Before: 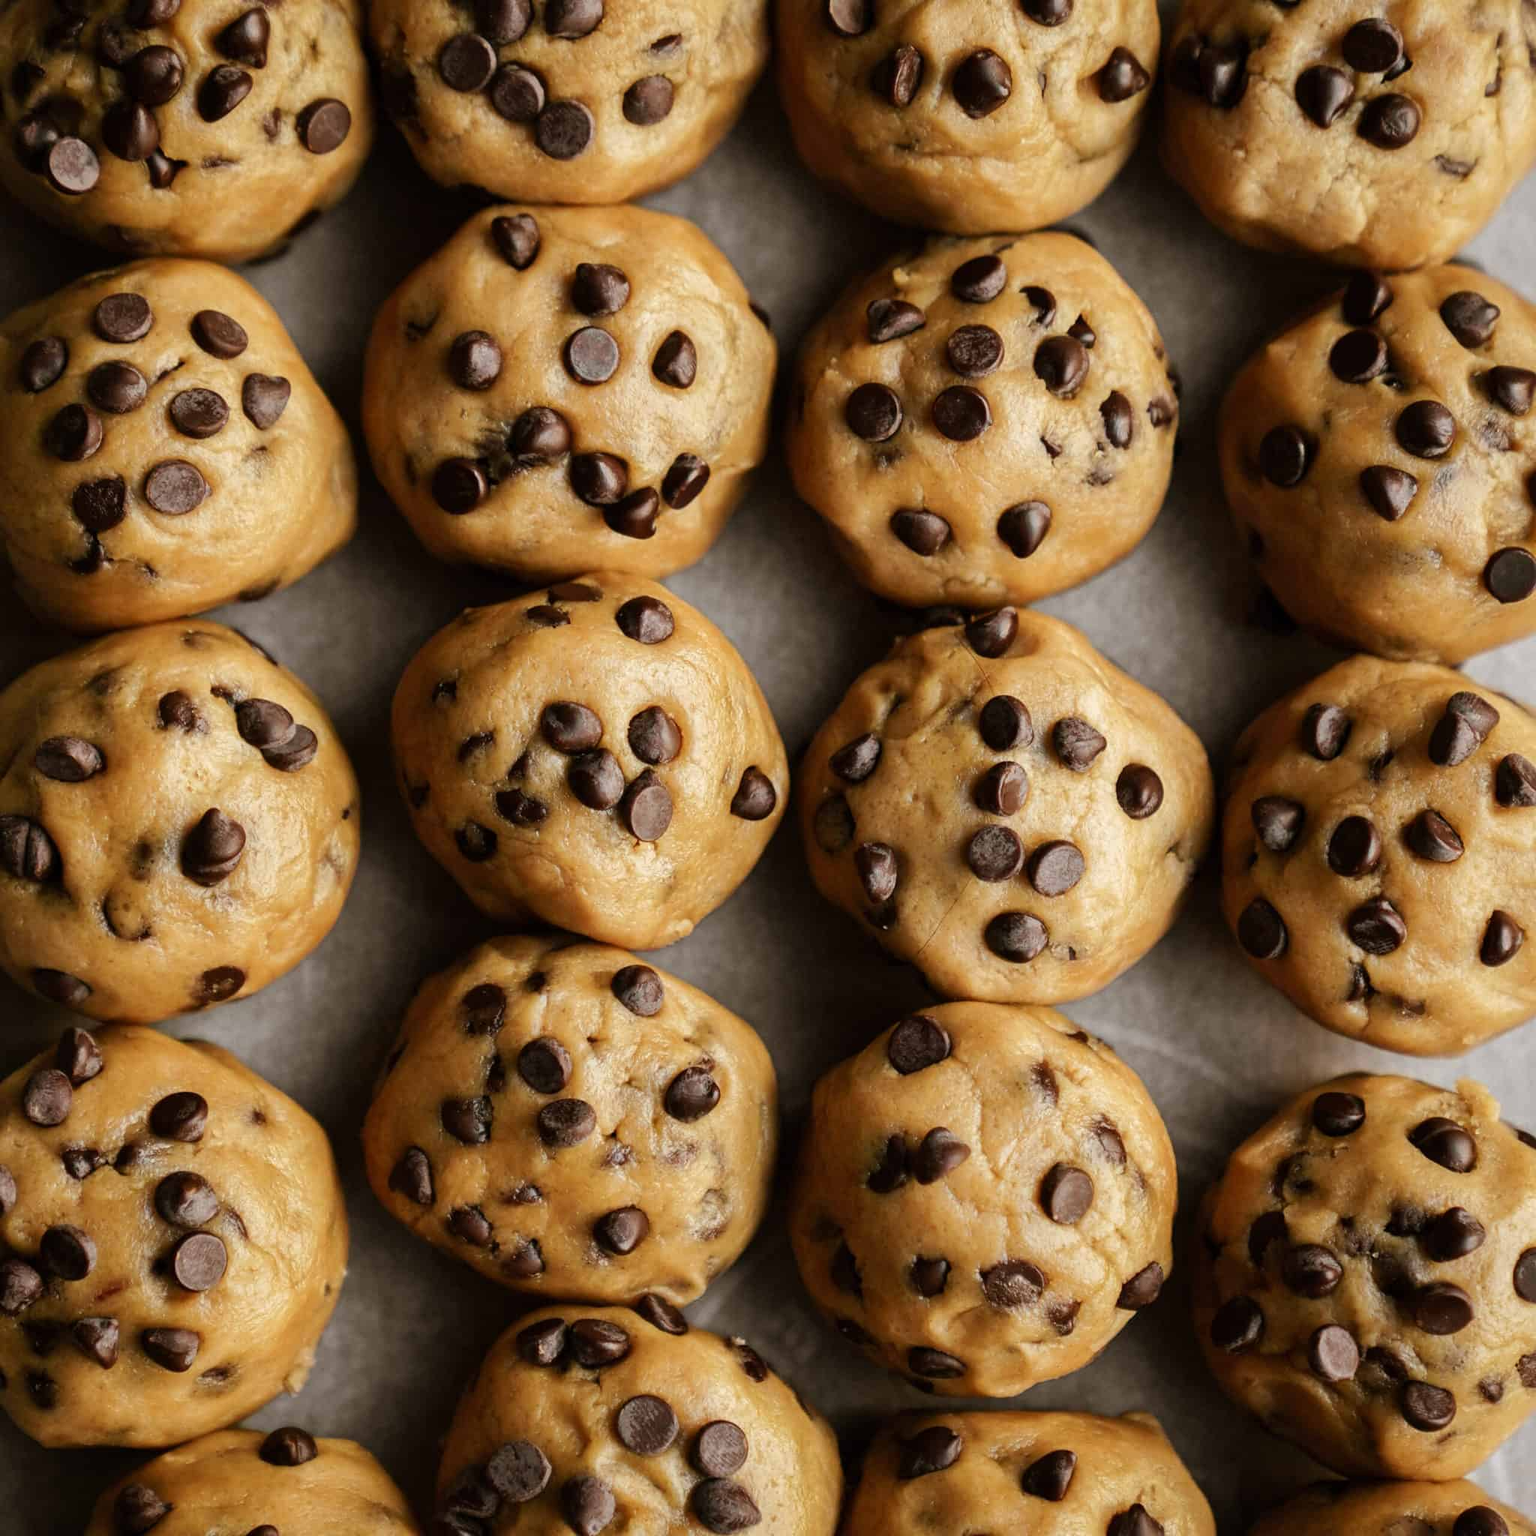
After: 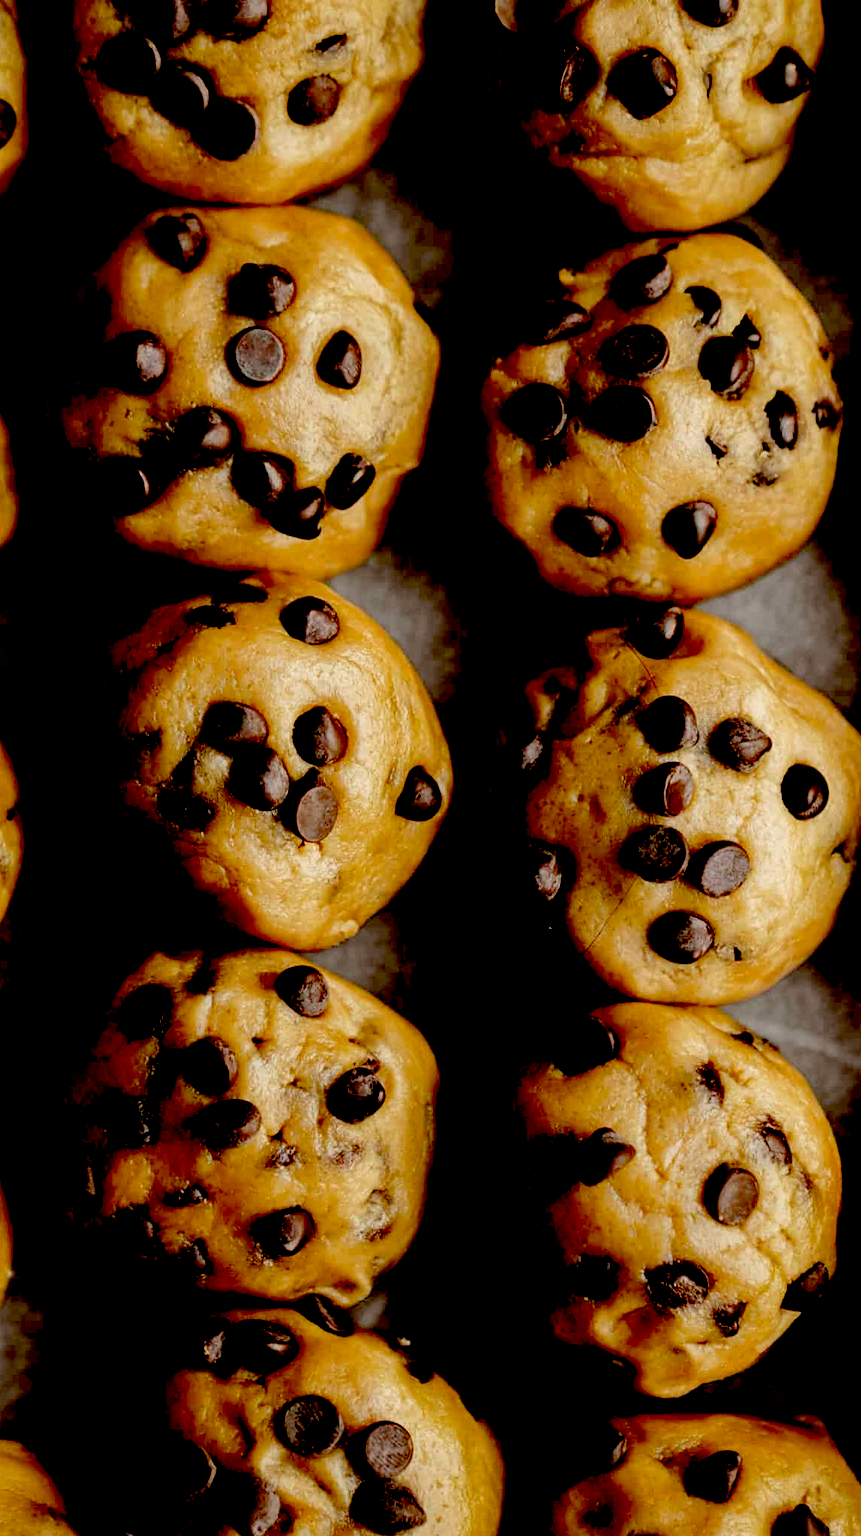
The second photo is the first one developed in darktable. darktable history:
exposure: black level correction 0.099, exposure -0.09 EV, compensate highlight preservation false
crop: left 21.856%, right 22.067%, bottom 0.007%
tone equalizer: mask exposure compensation -0.507 EV
